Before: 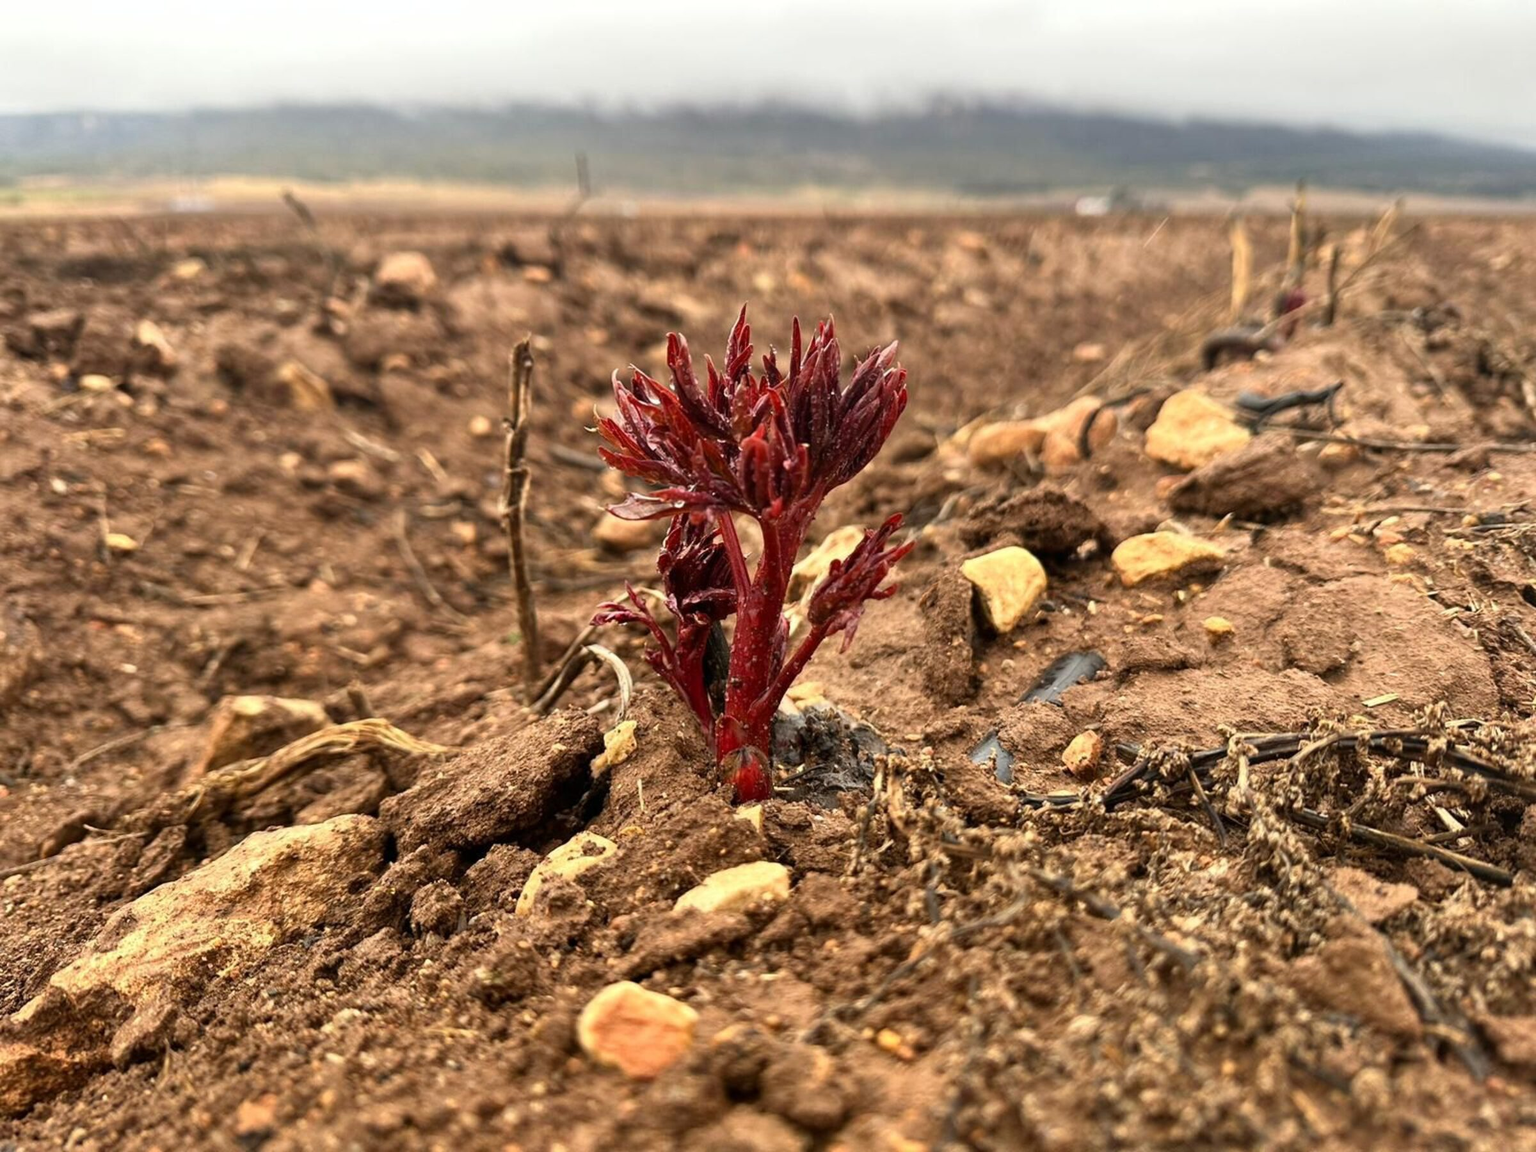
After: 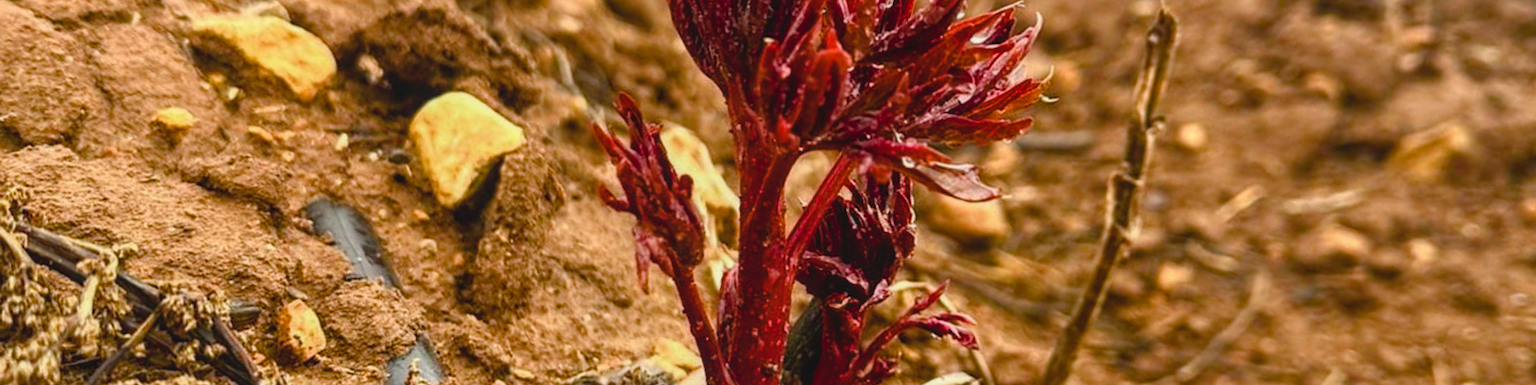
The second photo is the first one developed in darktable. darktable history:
color balance rgb: perceptual saturation grading › global saturation 45%, perceptual saturation grading › highlights -25%, perceptual saturation grading › shadows 50%, perceptual brilliance grading › global brilliance 3%, global vibrance 3%
crop and rotate: angle 16.12°, top 30.835%, bottom 35.653%
local contrast: detail 110%
contrast brightness saturation: contrast -0.1, saturation -0.1
